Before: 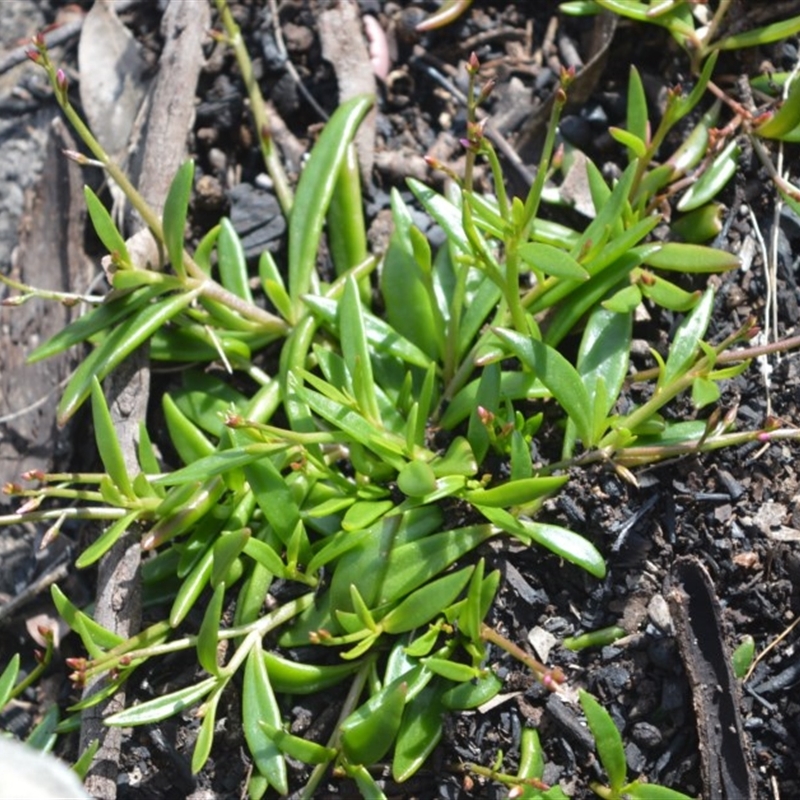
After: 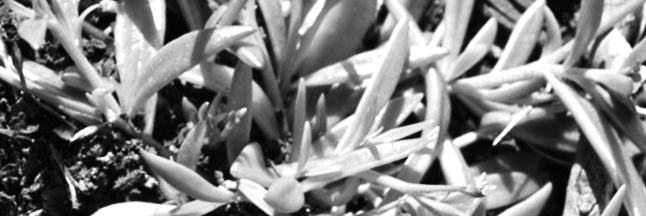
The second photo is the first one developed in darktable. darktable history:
contrast brightness saturation: contrast 0.22, brightness -0.19, saturation 0.24
crop and rotate: angle 16.12°, top 30.835%, bottom 35.653%
base curve: curves: ch0 [(0, 0) (0.303, 0.277) (1, 1)]
monochrome: on, module defaults
exposure: exposure 0.564 EV, compensate highlight preservation false
